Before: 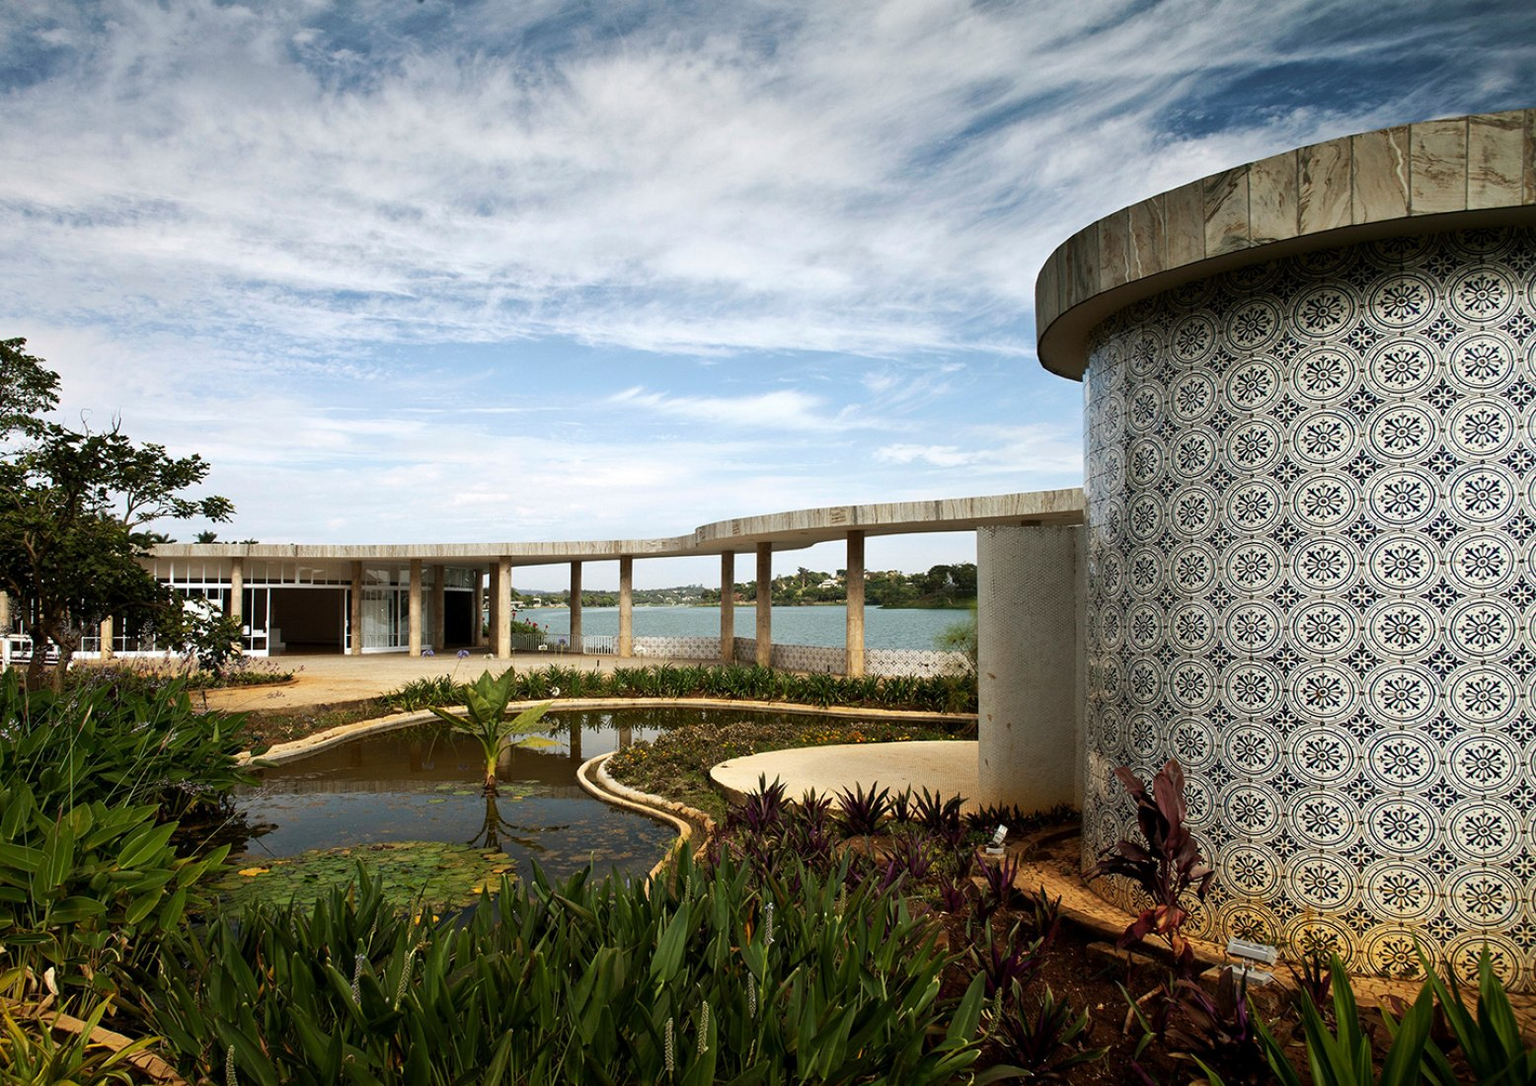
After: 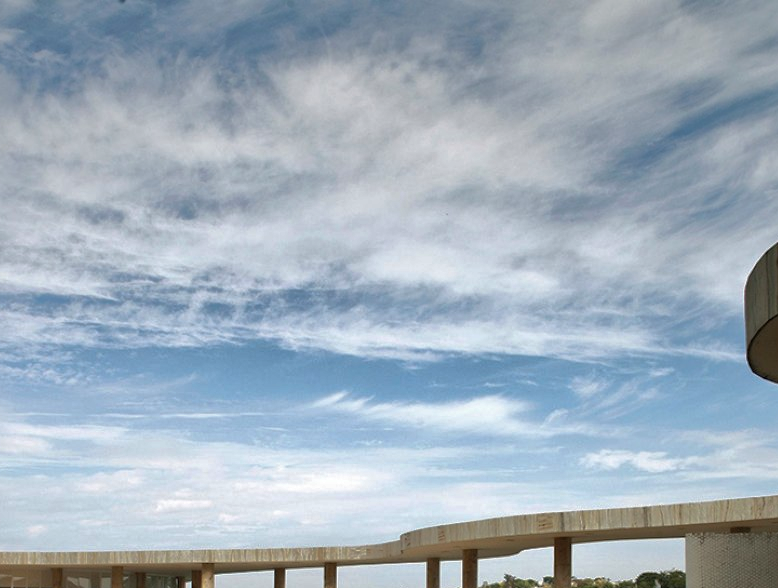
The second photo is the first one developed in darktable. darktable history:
shadows and highlights: shadows 40, highlights -60
crop: left 19.556%, right 30.401%, bottom 46.458%
